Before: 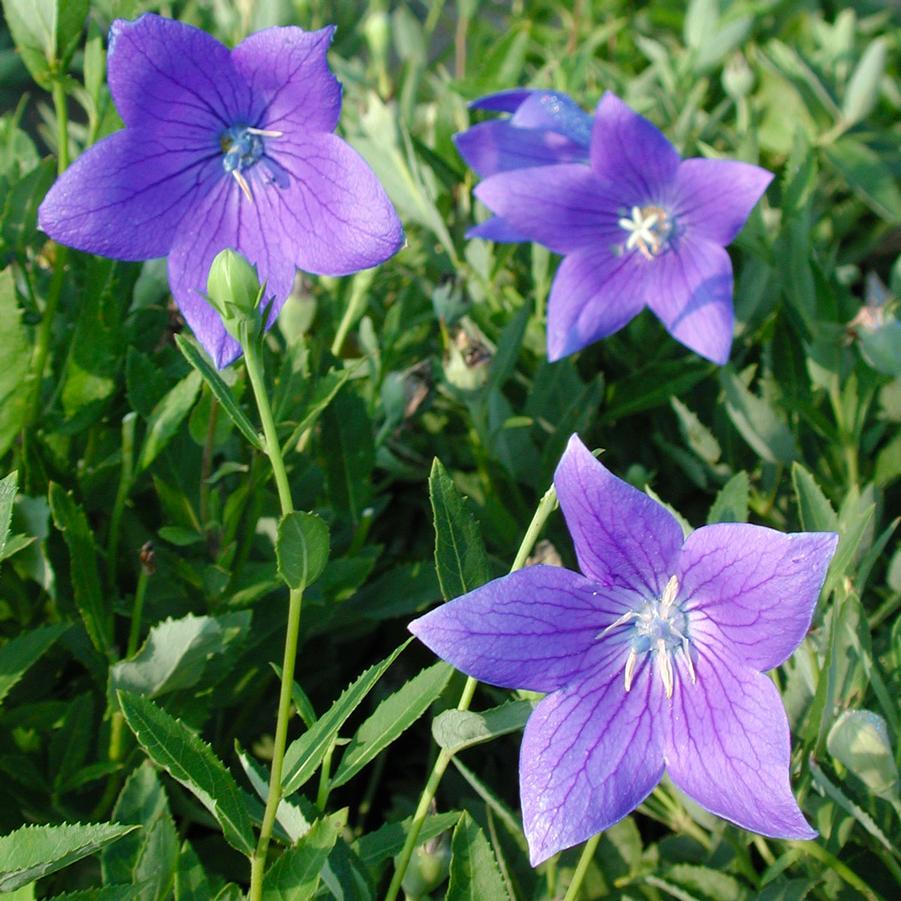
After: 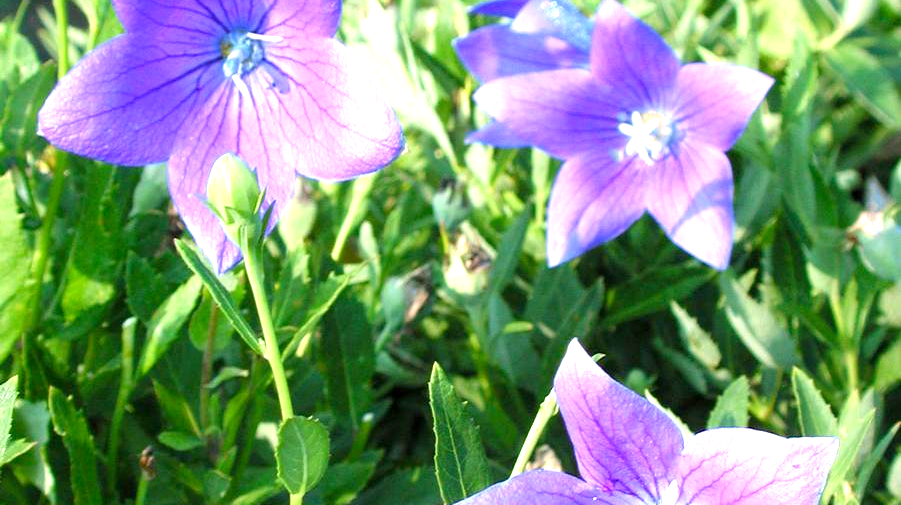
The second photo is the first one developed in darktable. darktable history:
crop and rotate: top 10.605%, bottom 33.274%
exposure: black level correction 0.001, exposure 1.3 EV, compensate highlight preservation false
